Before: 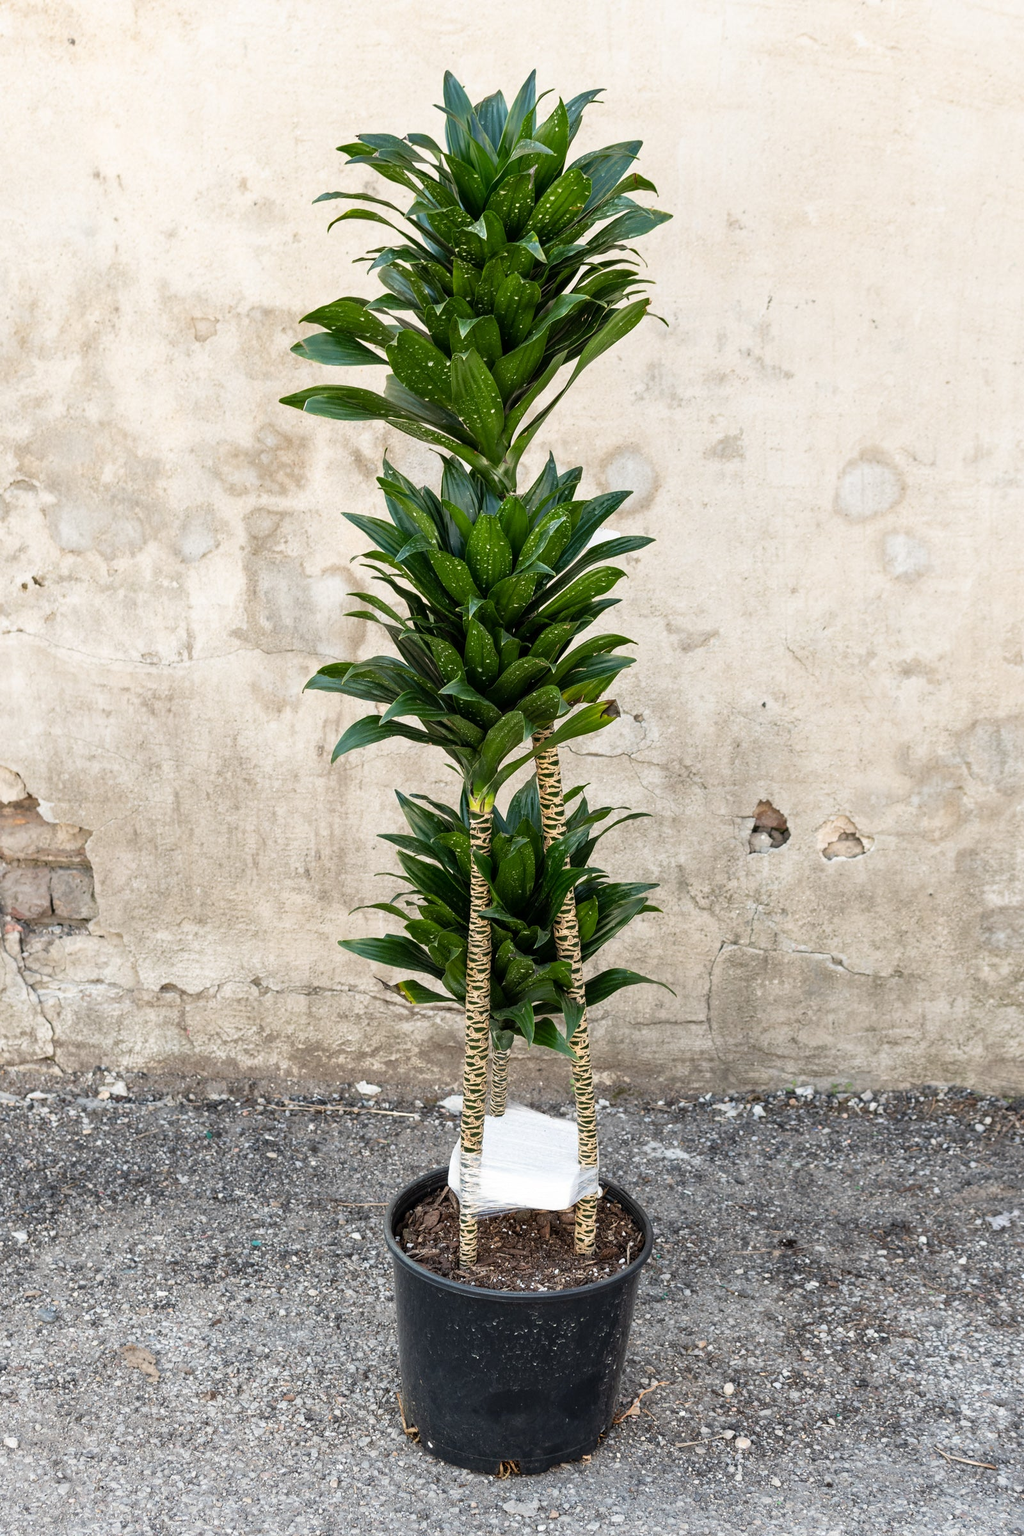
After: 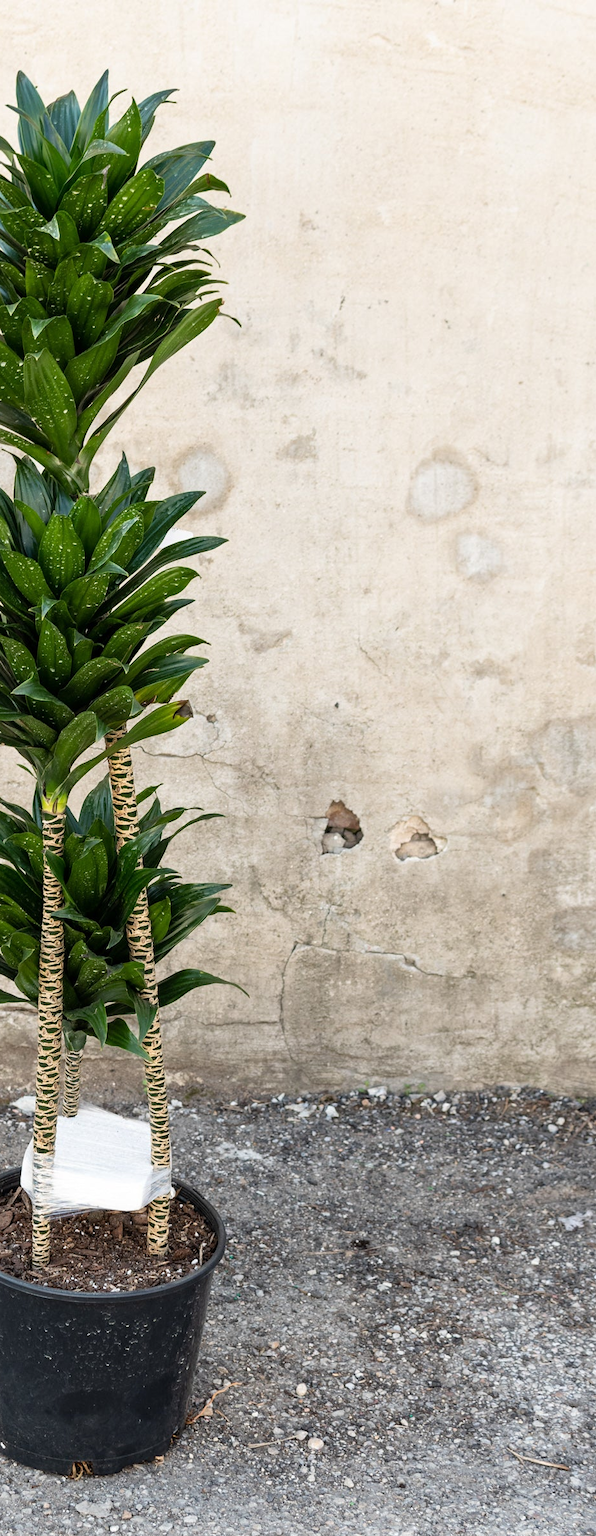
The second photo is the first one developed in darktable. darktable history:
crop: left 41.789%
